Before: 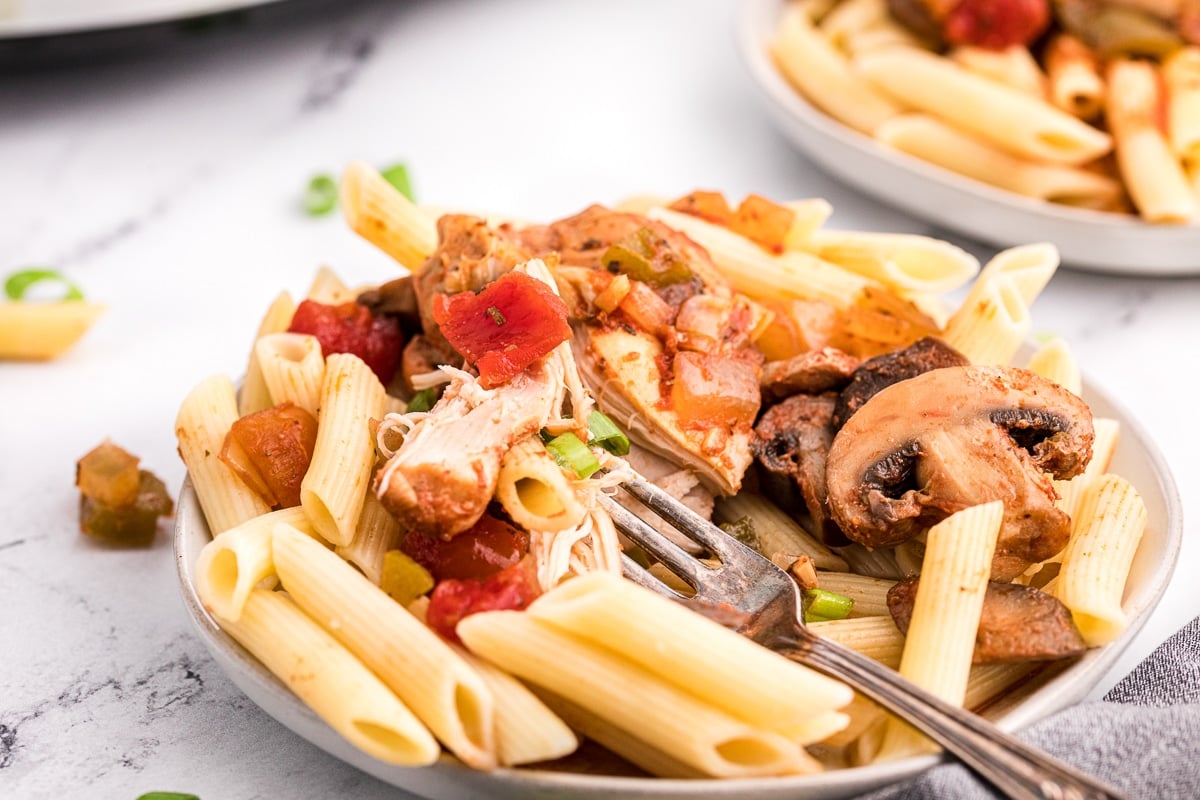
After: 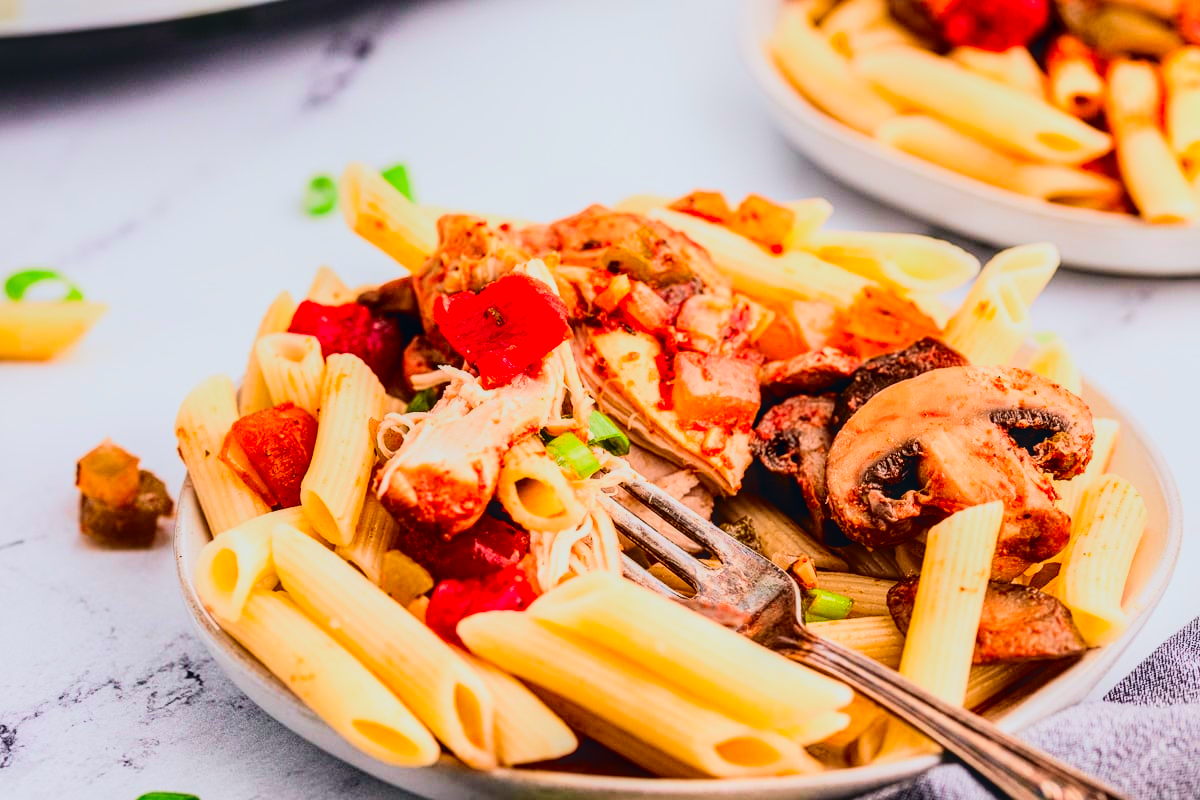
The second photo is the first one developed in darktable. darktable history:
local contrast: detail 130%
tone curve: curves: ch0 [(0, 0.047) (0.15, 0.127) (0.46, 0.466) (0.751, 0.788) (1, 0.961)]; ch1 [(0, 0) (0.43, 0.408) (0.476, 0.469) (0.505, 0.501) (0.553, 0.557) (0.592, 0.58) (0.631, 0.625) (1, 1)]; ch2 [(0, 0) (0.505, 0.495) (0.55, 0.557) (0.583, 0.573) (1, 1)], color space Lab, independent channels, preserve colors none
filmic rgb: black relative exposure -7.5 EV, white relative exposure 5 EV, hardness 3.31, contrast 1.3, contrast in shadows safe
color correction: saturation 1.8
